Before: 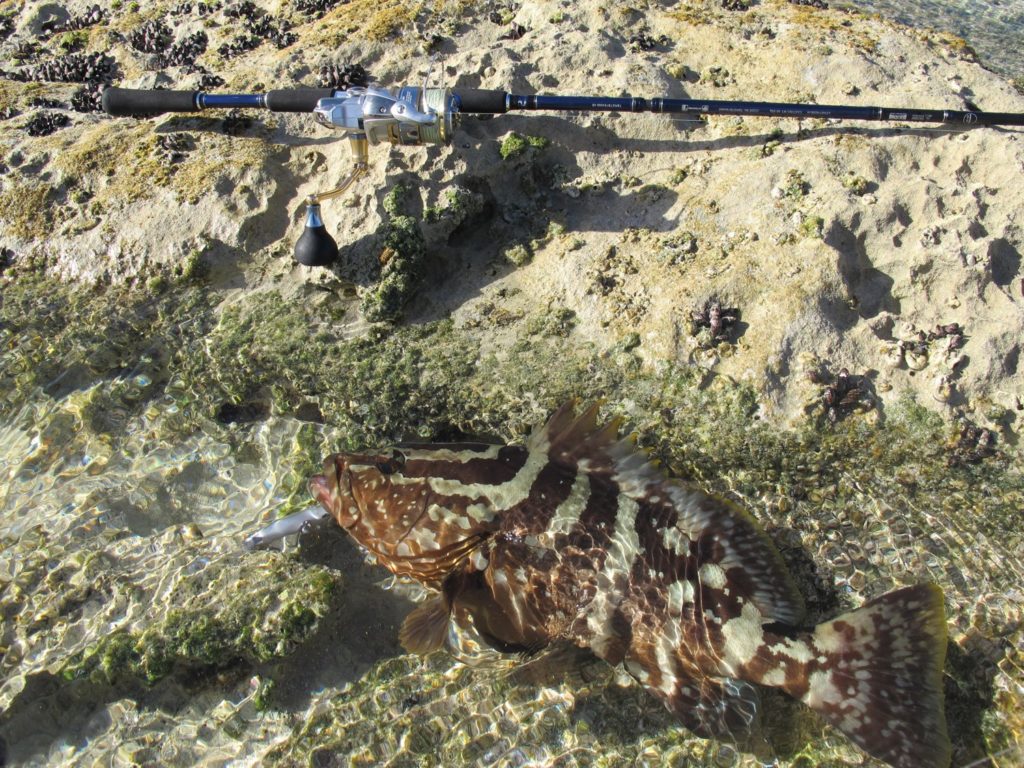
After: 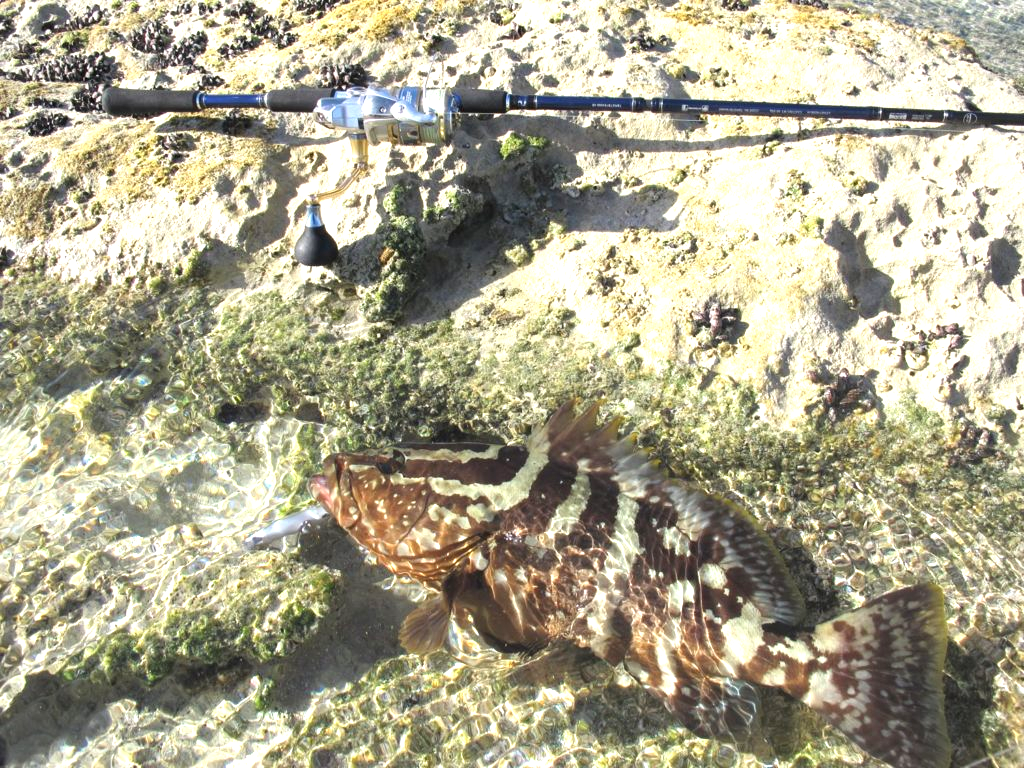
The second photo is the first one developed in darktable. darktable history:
vignetting: brightness -0.18, saturation -0.3
exposure: black level correction 0, exposure 1 EV, compensate exposure bias true, compensate highlight preservation false
